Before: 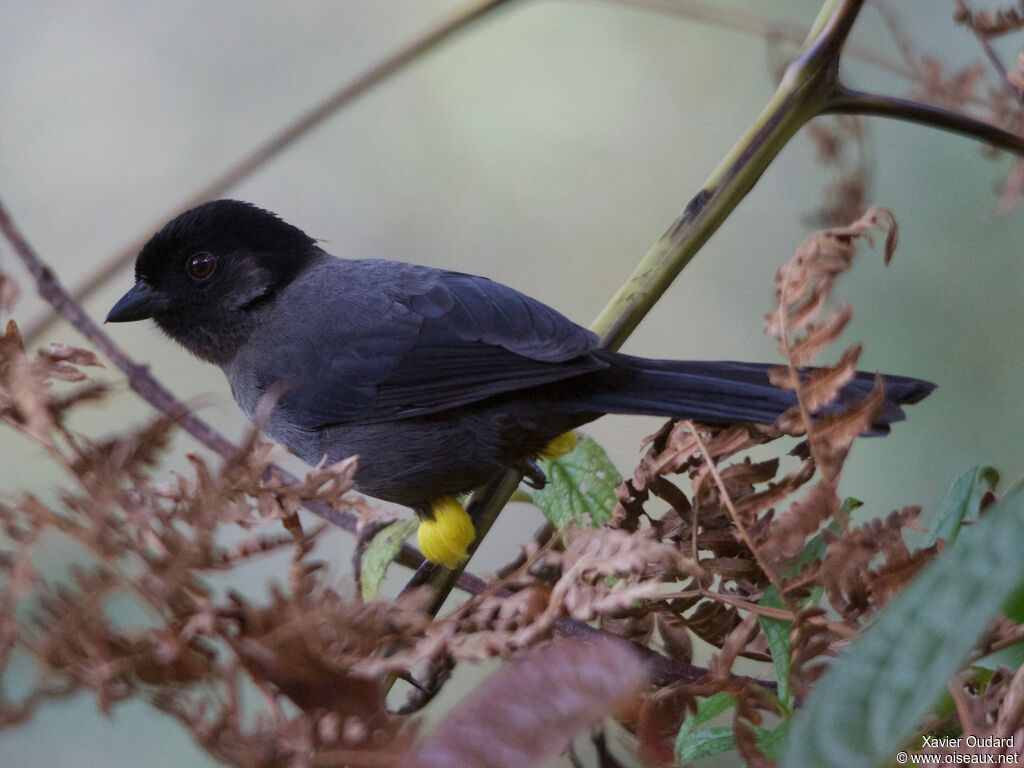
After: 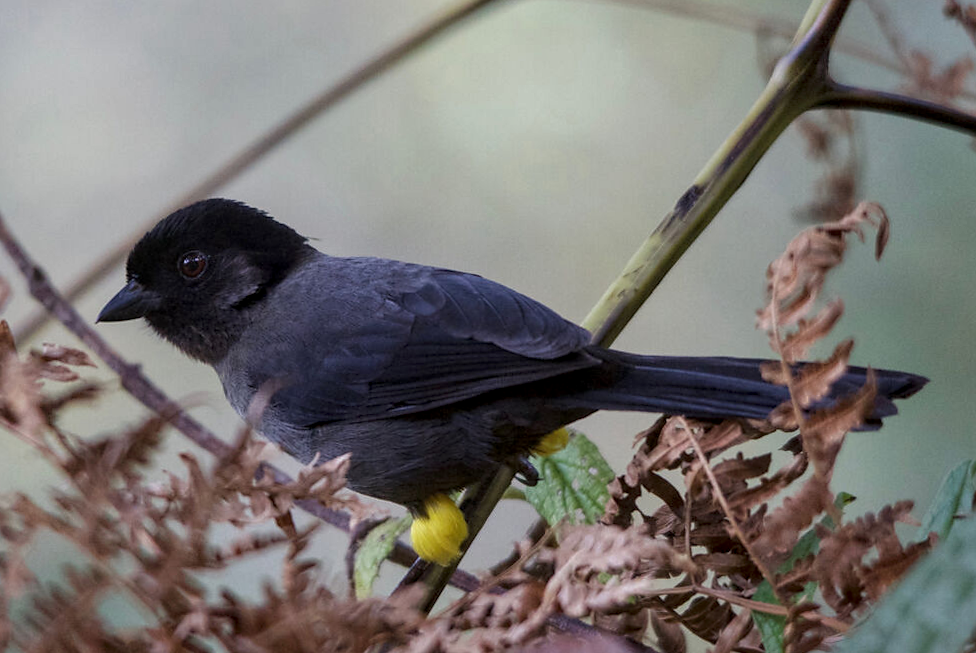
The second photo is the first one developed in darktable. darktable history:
local contrast: detail 130%
crop and rotate: angle 0.385°, left 0.429%, right 3.373%, bottom 14.21%
sharpen: radius 1.604, amount 0.366, threshold 1.691
